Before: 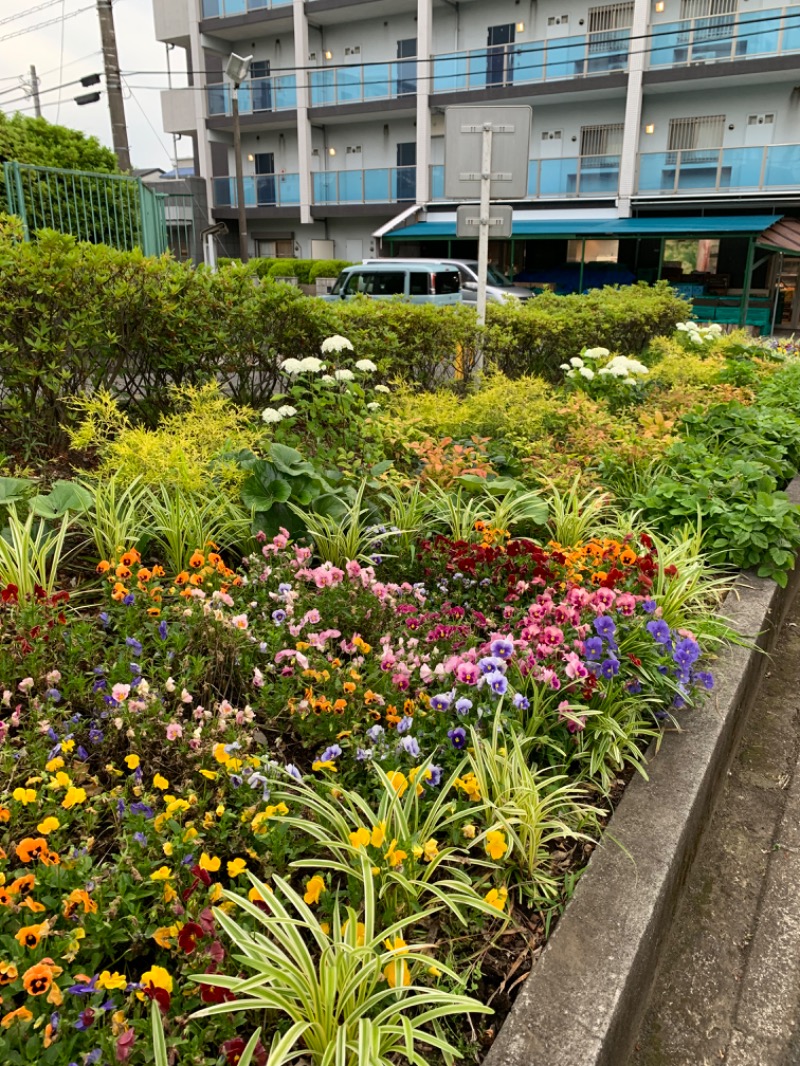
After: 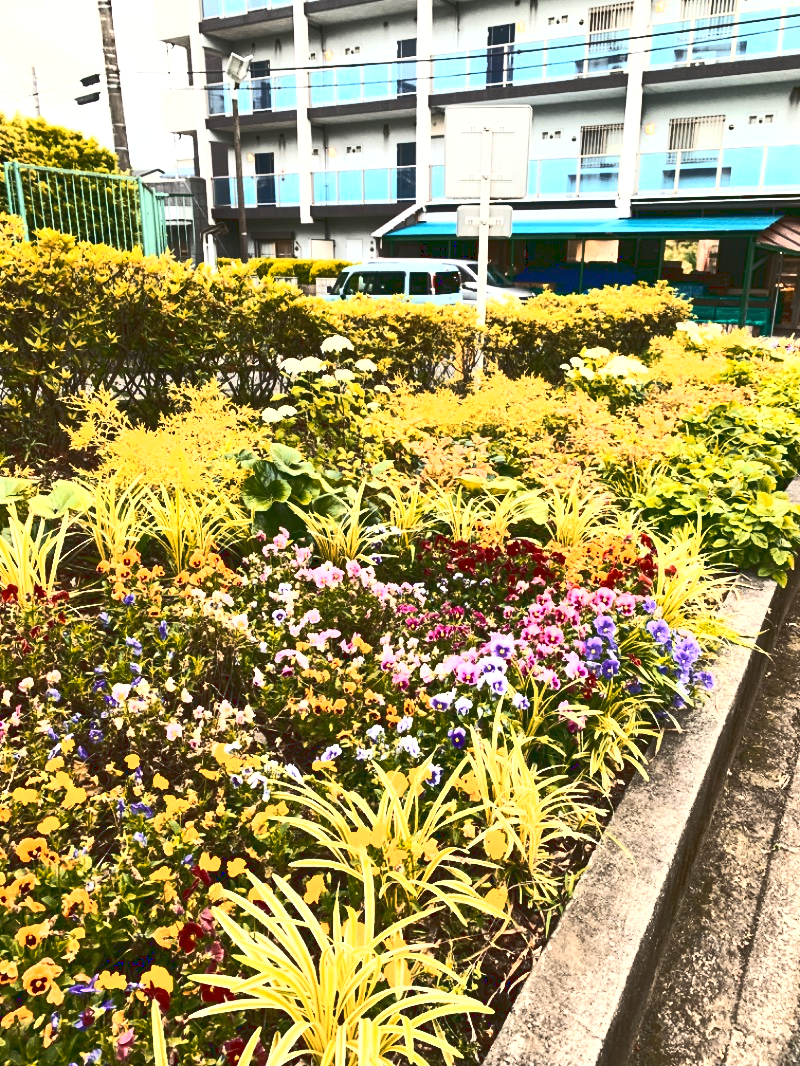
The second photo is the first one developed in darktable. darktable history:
tone equalizer: -8 EV -0.722 EV, -7 EV -0.673 EV, -6 EV -0.588 EV, -5 EV -0.404 EV, -3 EV 0.398 EV, -2 EV 0.6 EV, -1 EV 0.682 EV, +0 EV 0.779 EV, edges refinement/feathering 500, mask exposure compensation -1.57 EV, preserve details no
color zones: curves: ch2 [(0, 0.5) (0.143, 0.5) (0.286, 0.416) (0.429, 0.5) (0.571, 0.5) (0.714, 0.5) (0.857, 0.5) (1, 0.5)]
local contrast: highlights 102%, shadows 100%, detail 119%, midtone range 0.2
base curve: curves: ch0 [(0, 0.015) (0.085, 0.116) (0.134, 0.298) (0.19, 0.545) (0.296, 0.764) (0.599, 0.982) (1, 1)]
